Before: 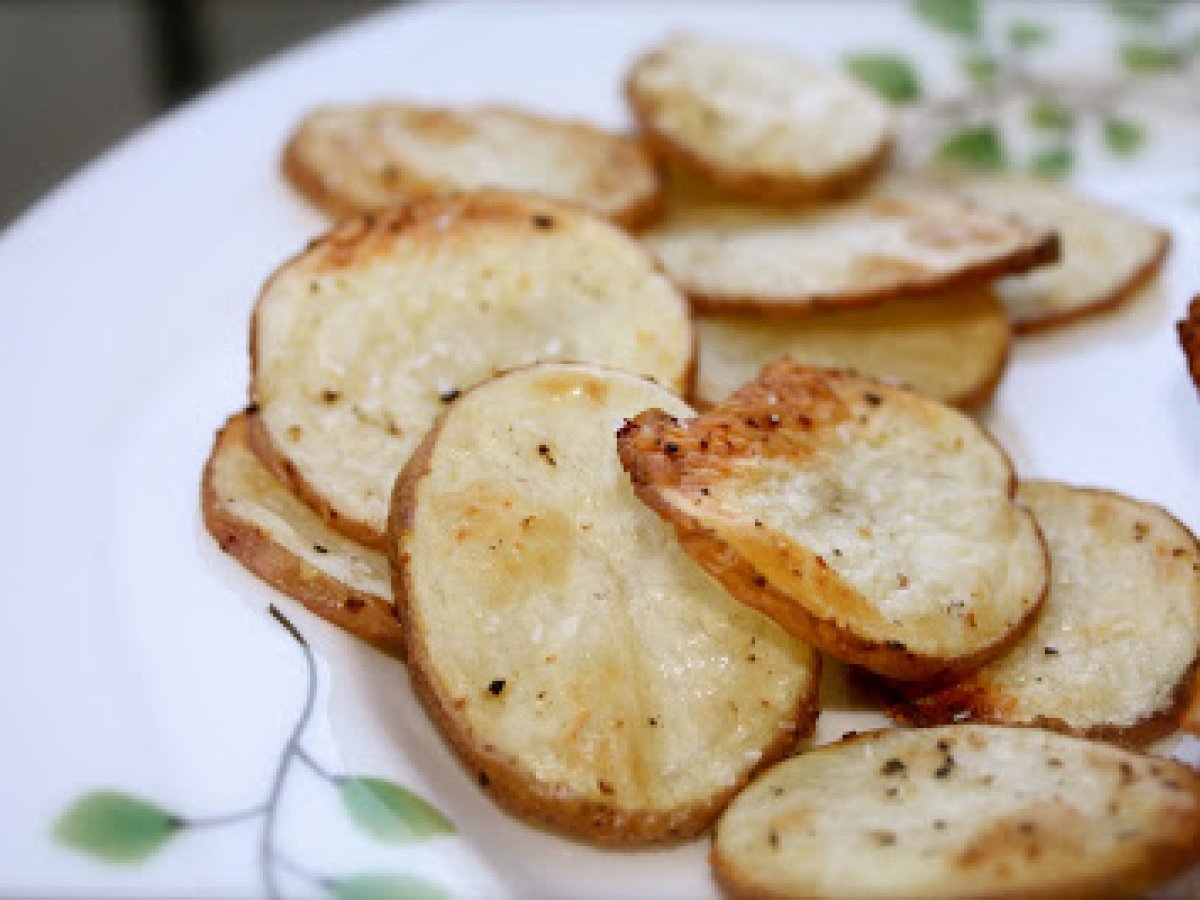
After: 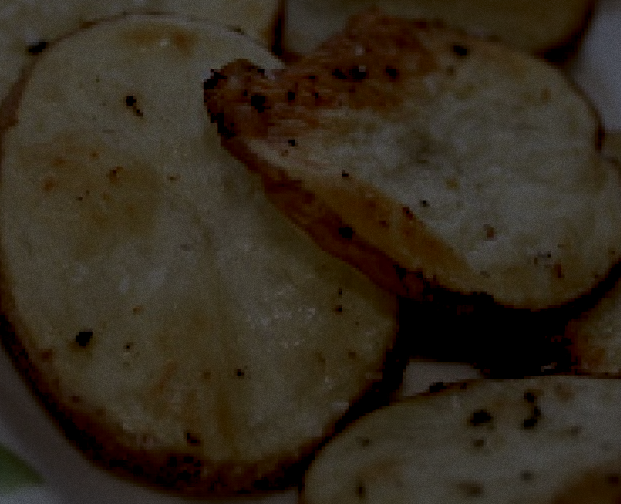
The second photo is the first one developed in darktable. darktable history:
exposure: exposure -2.446 EV, compensate highlight preservation false
contrast brightness saturation: contrast 0.1, brightness -0.26, saturation 0.14
color balance: input saturation 100.43%, contrast fulcrum 14.22%, output saturation 70.41%
tone equalizer: on, module defaults
rgb levels: levels [[0.013, 0.434, 0.89], [0, 0.5, 1], [0, 0.5, 1]]
grain: coarseness 0.09 ISO
crop: left 34.479%, top 38.822%, right 13.718%, bottom 5.172%
